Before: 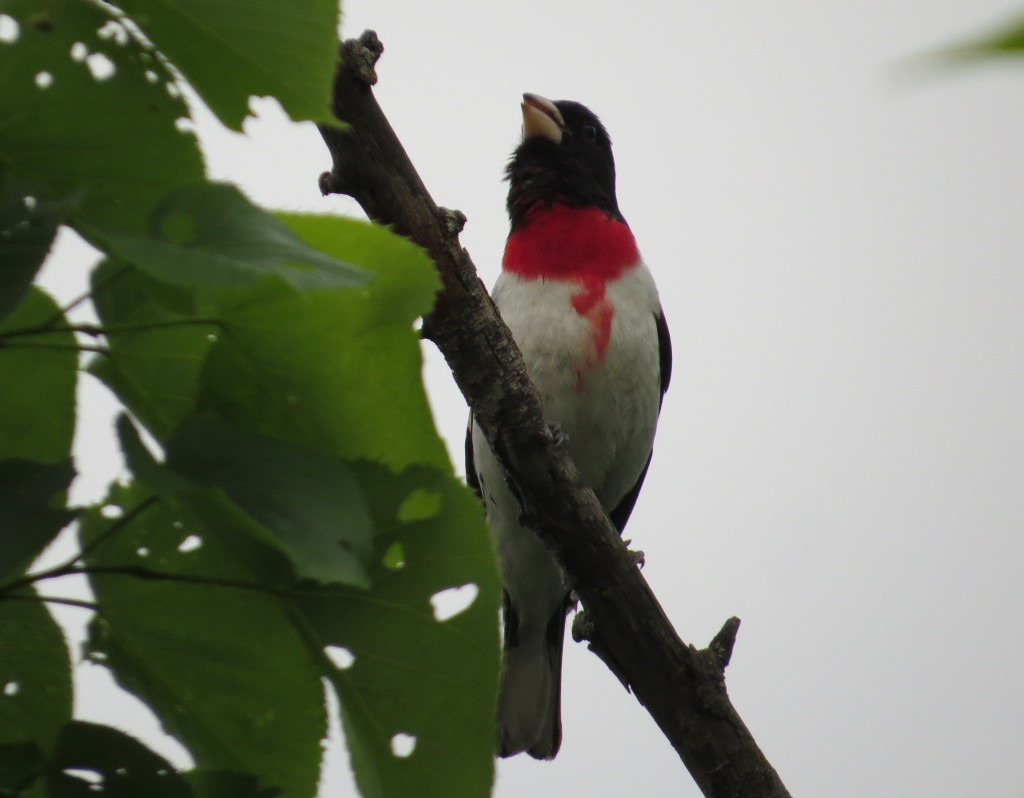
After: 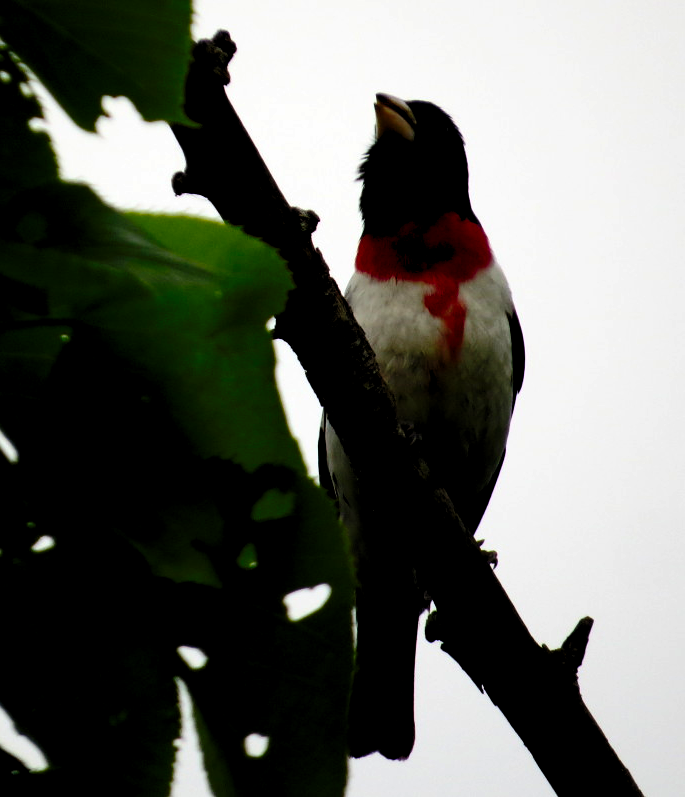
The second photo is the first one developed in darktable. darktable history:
contrast brightness saturation: contrast 0.118, brightness -0.116, saturation 0.199
exposure: black level correction 0.007, exposure 0.093 EV, compensate highlight preservation false
base curve: curves: ch0 [(0, 0) (0.073, 0.04) (0.157, 0.139) (0.492, 0.492) (0.758, 0.758) (1, 1)], preserve colors none
crop and rotate: left 14.425%, right 18.659%
tone curve: curves: ch0 [(0, 0) (0.003, 0.003) (0.011, 0.011) (0.025, 0.024) (0.044, 0.043) (0.069, 0.067) (0.1, 0.096) (0.136, 0.131) (0.177, 0.171) (0.224, 0.217) (0.277, 0.268) (0.335, 0.324) (0.399, 0.386) (0.468, 0.453) (0.543, 0.547) (0.623, 0.626) (0.709, 0.712) (0.801, 0.802) (0.898, 0.898) (1, 1)], color space Lab, independent channels, preserve colors none
levels: levels [0.062, 0.494, 0.925]
